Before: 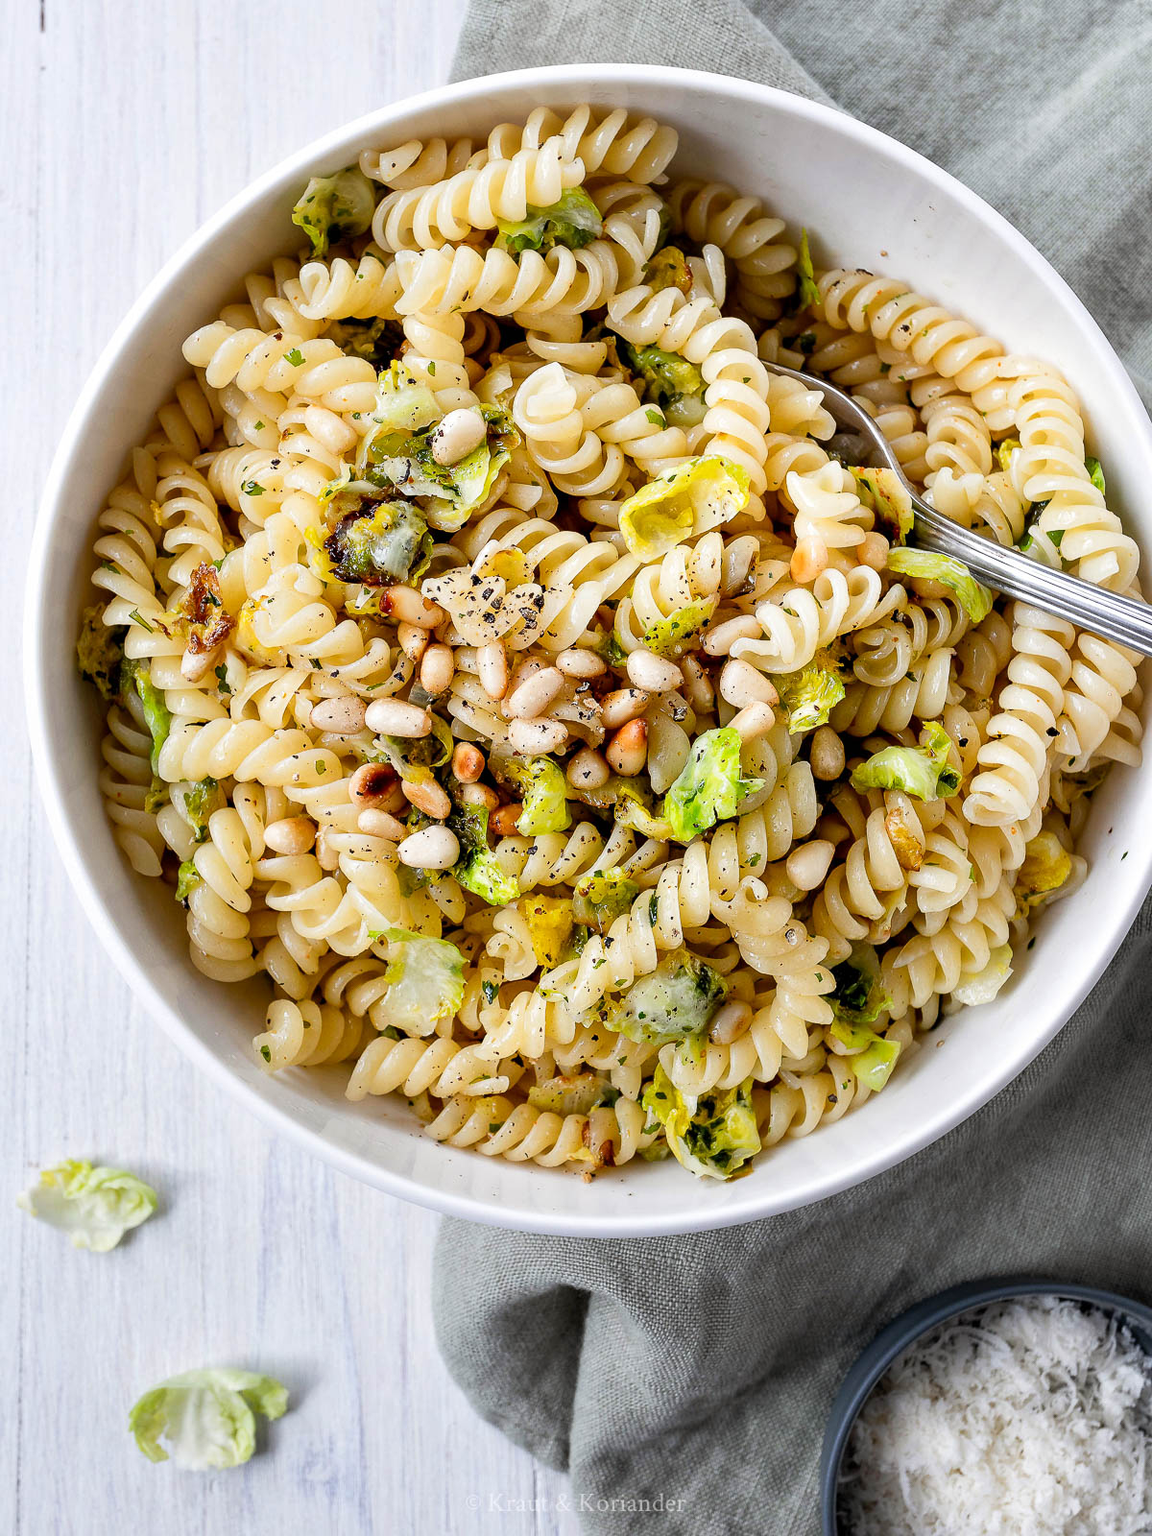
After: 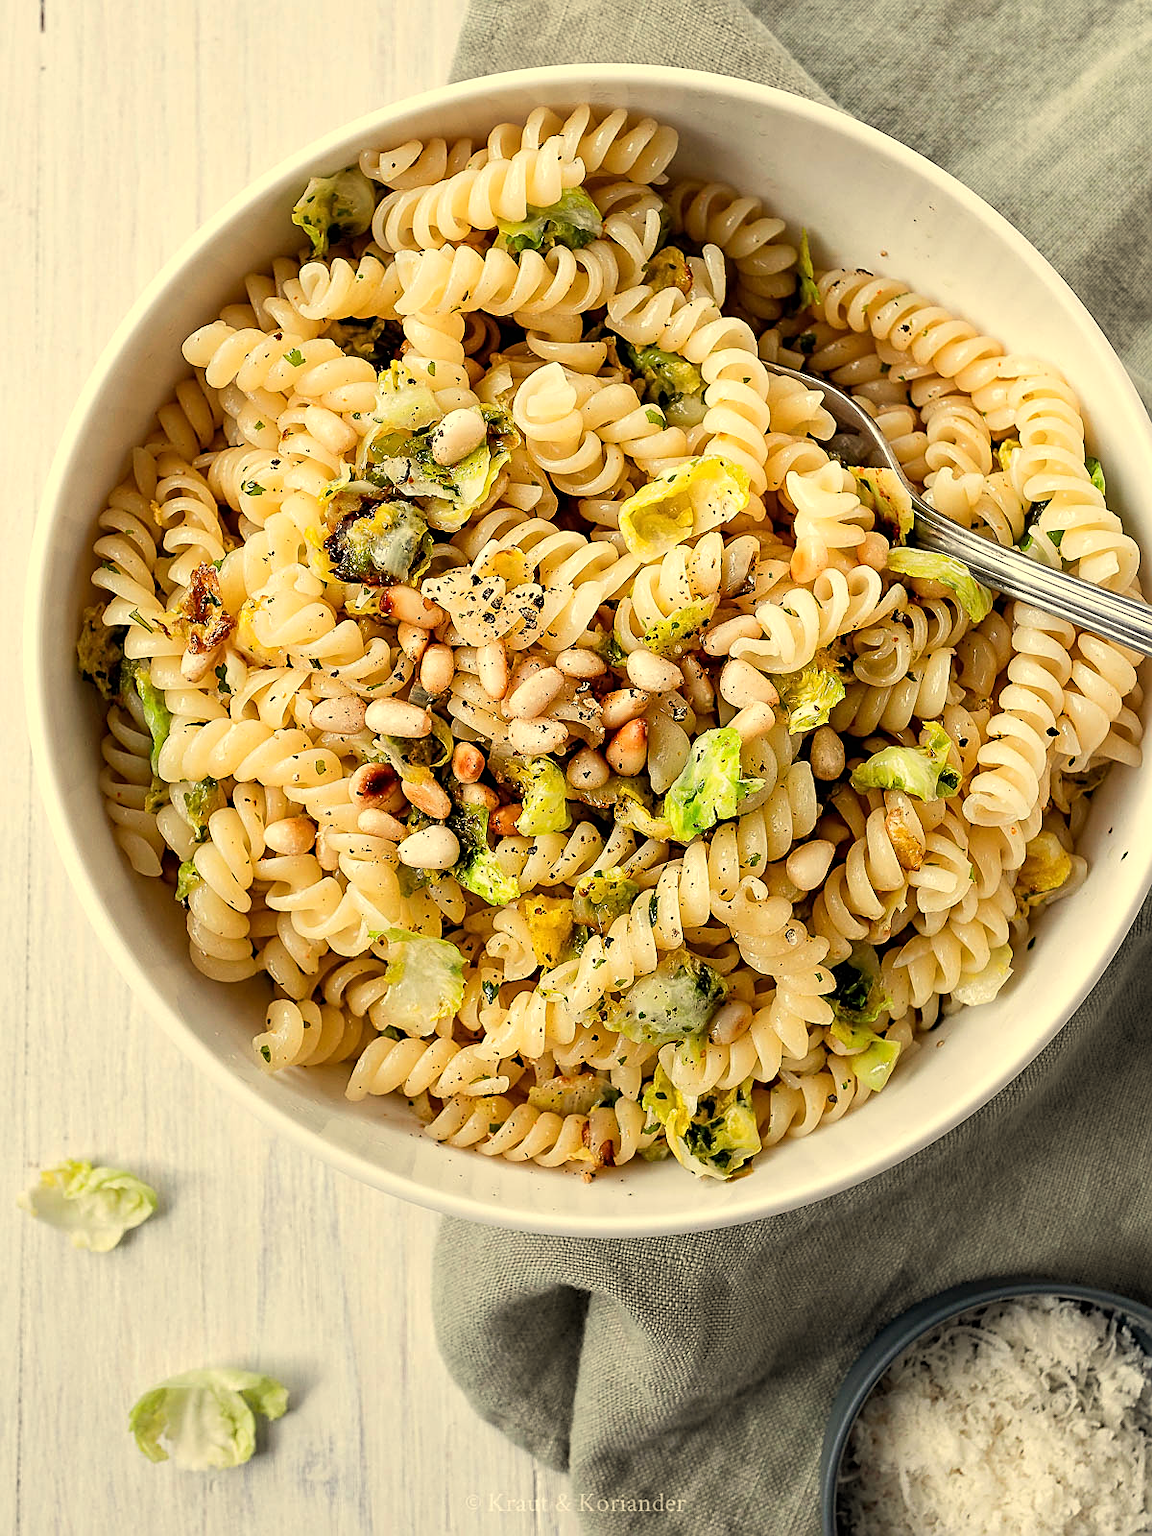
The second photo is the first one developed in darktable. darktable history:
white balance: red 1.08, blue 0.791
sharpen: on, module defaults
